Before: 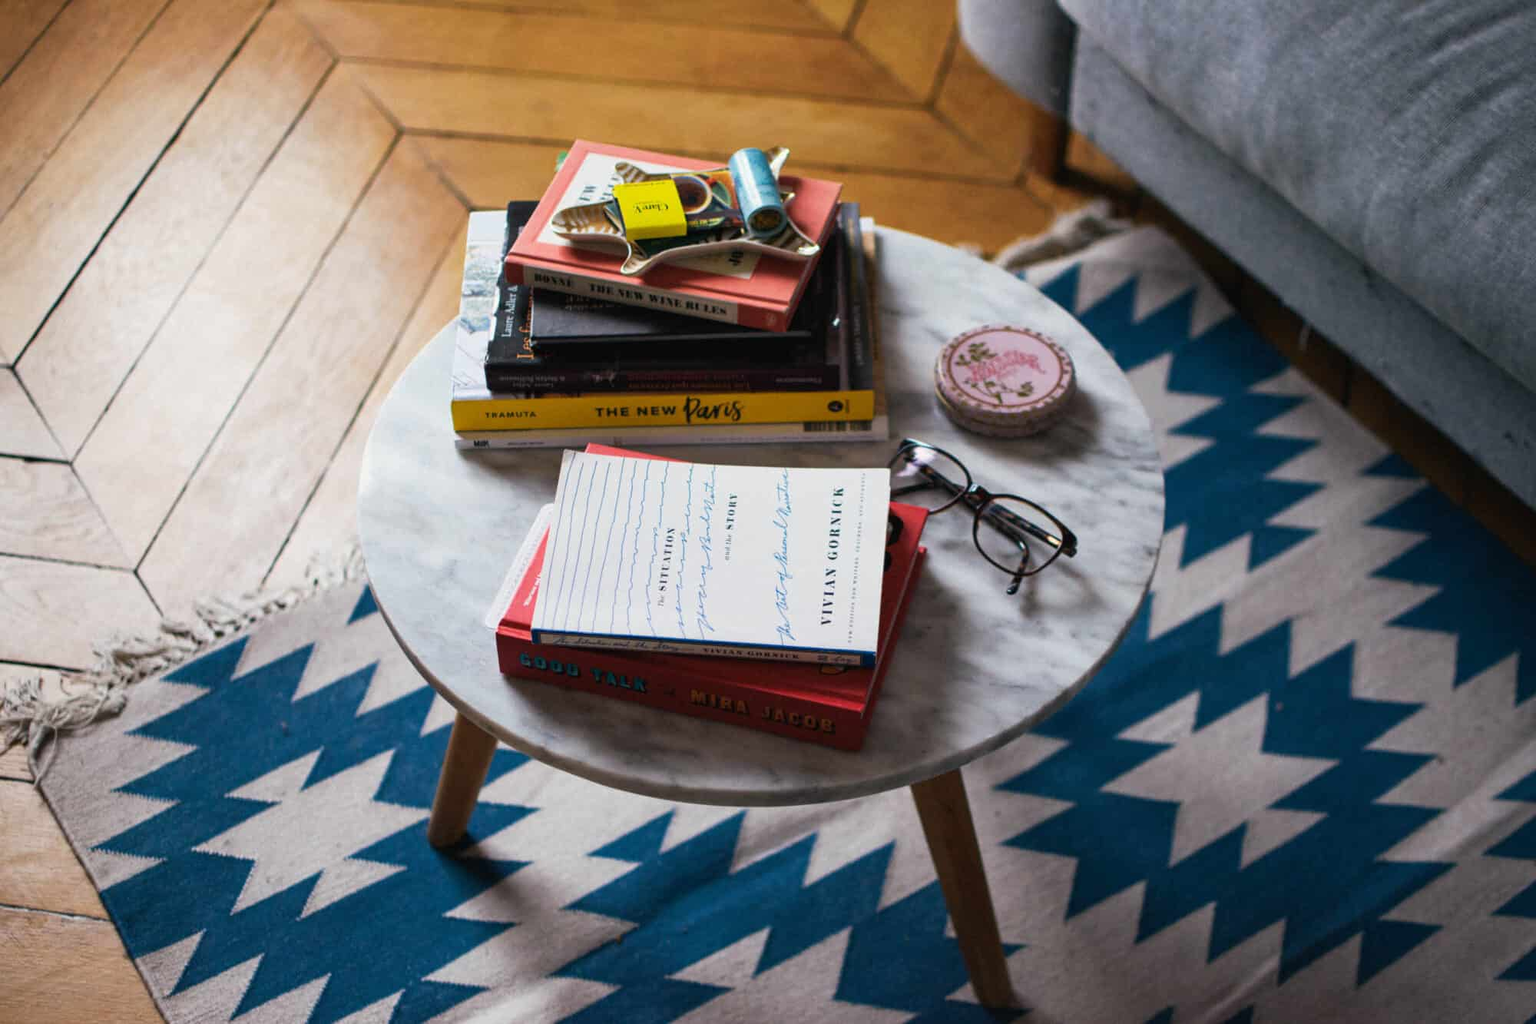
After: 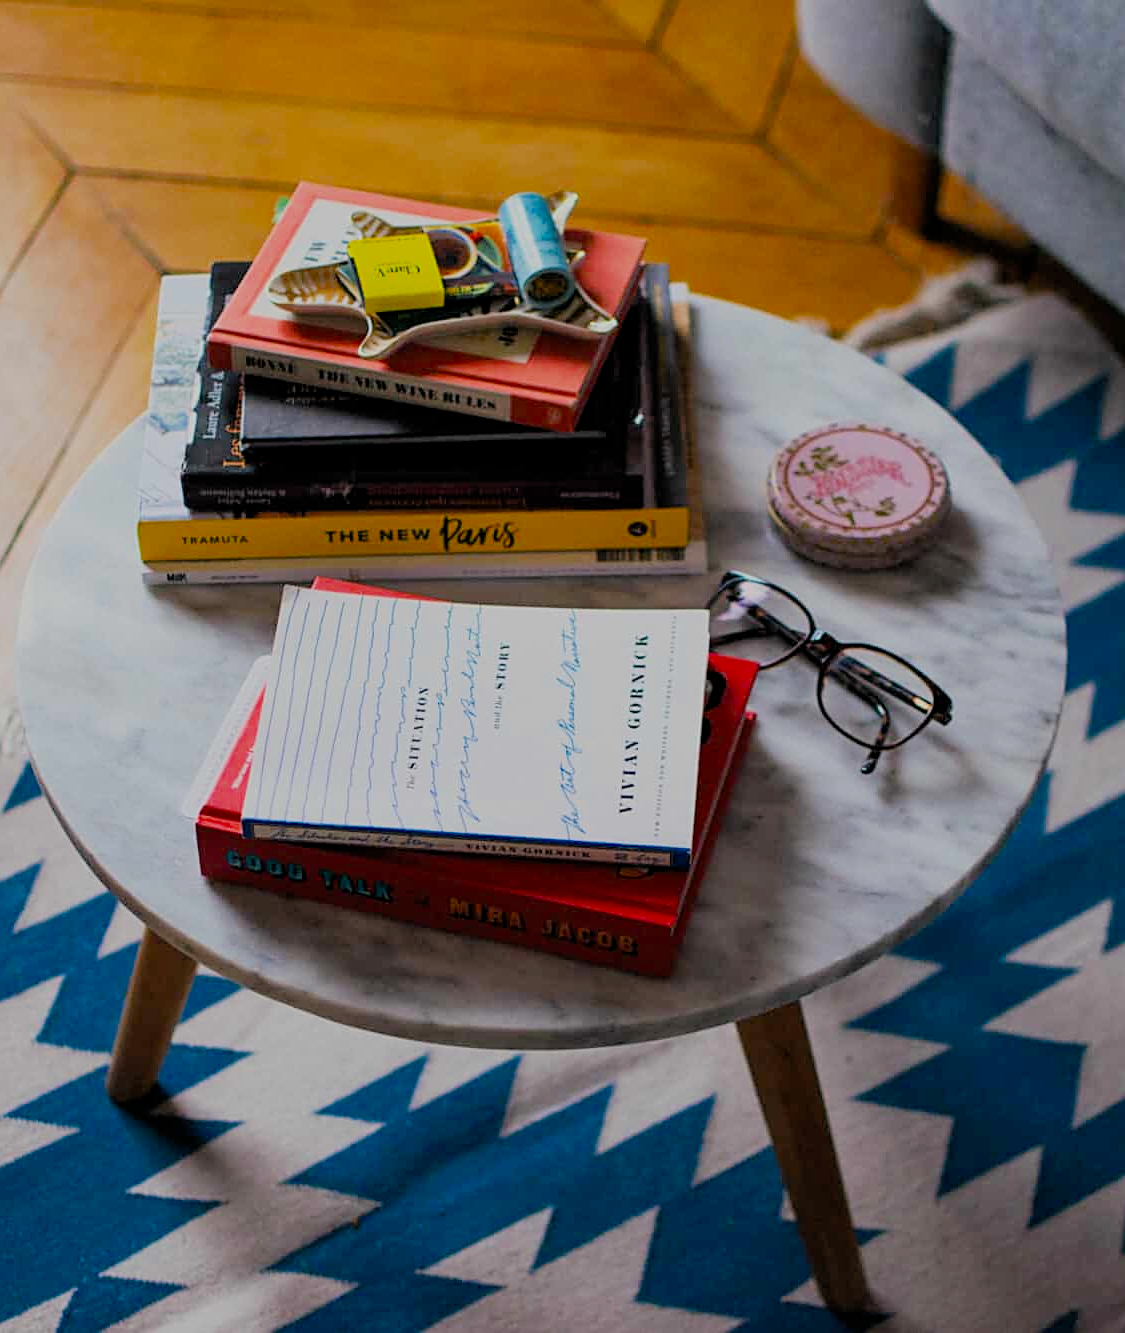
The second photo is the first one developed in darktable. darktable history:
crop and rotate: left 22.516%, right 21.234%
filmic rgb: black relative exposure -8.79 EV, white relative exposure 4.98 EV, threshold 6 EV, target black luminance 0%, hardness 3.77, latitude 66.34%, contrast 0.822, highlights saturation mix 10%, shadows ↔ highlights balance 20%, add noise in highlights 0.1, color science v4 (2020), iterations of high-quality reconstruction 0, type of noise poissonian, enable highlight reconstruction true
sharpen: on, module defaults
